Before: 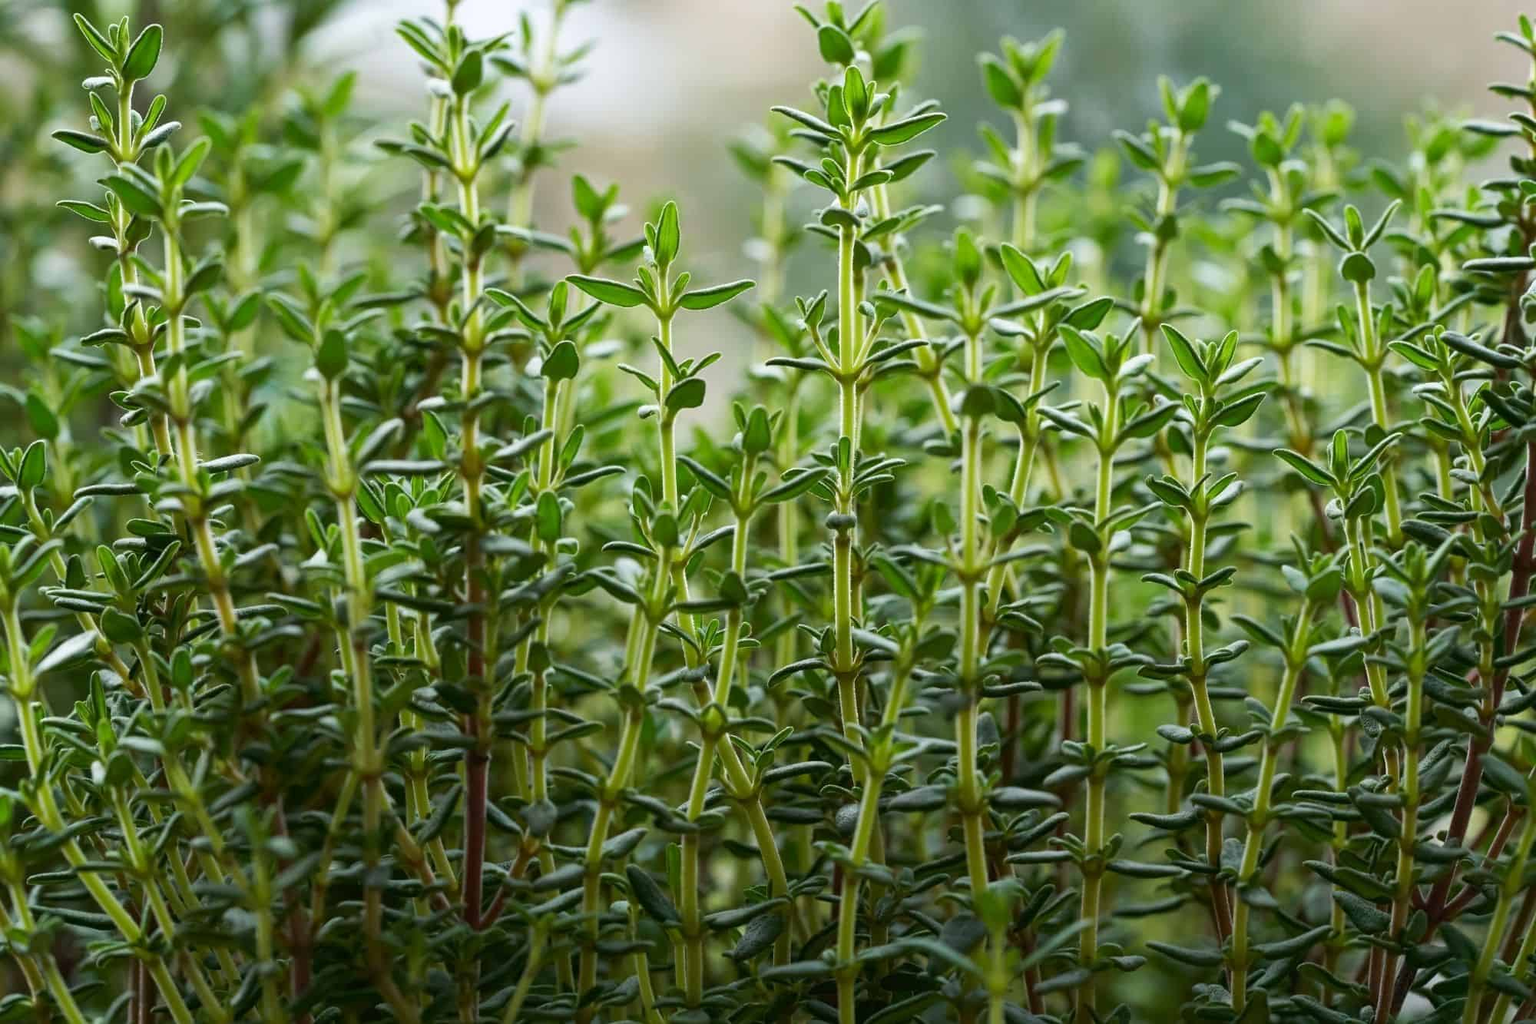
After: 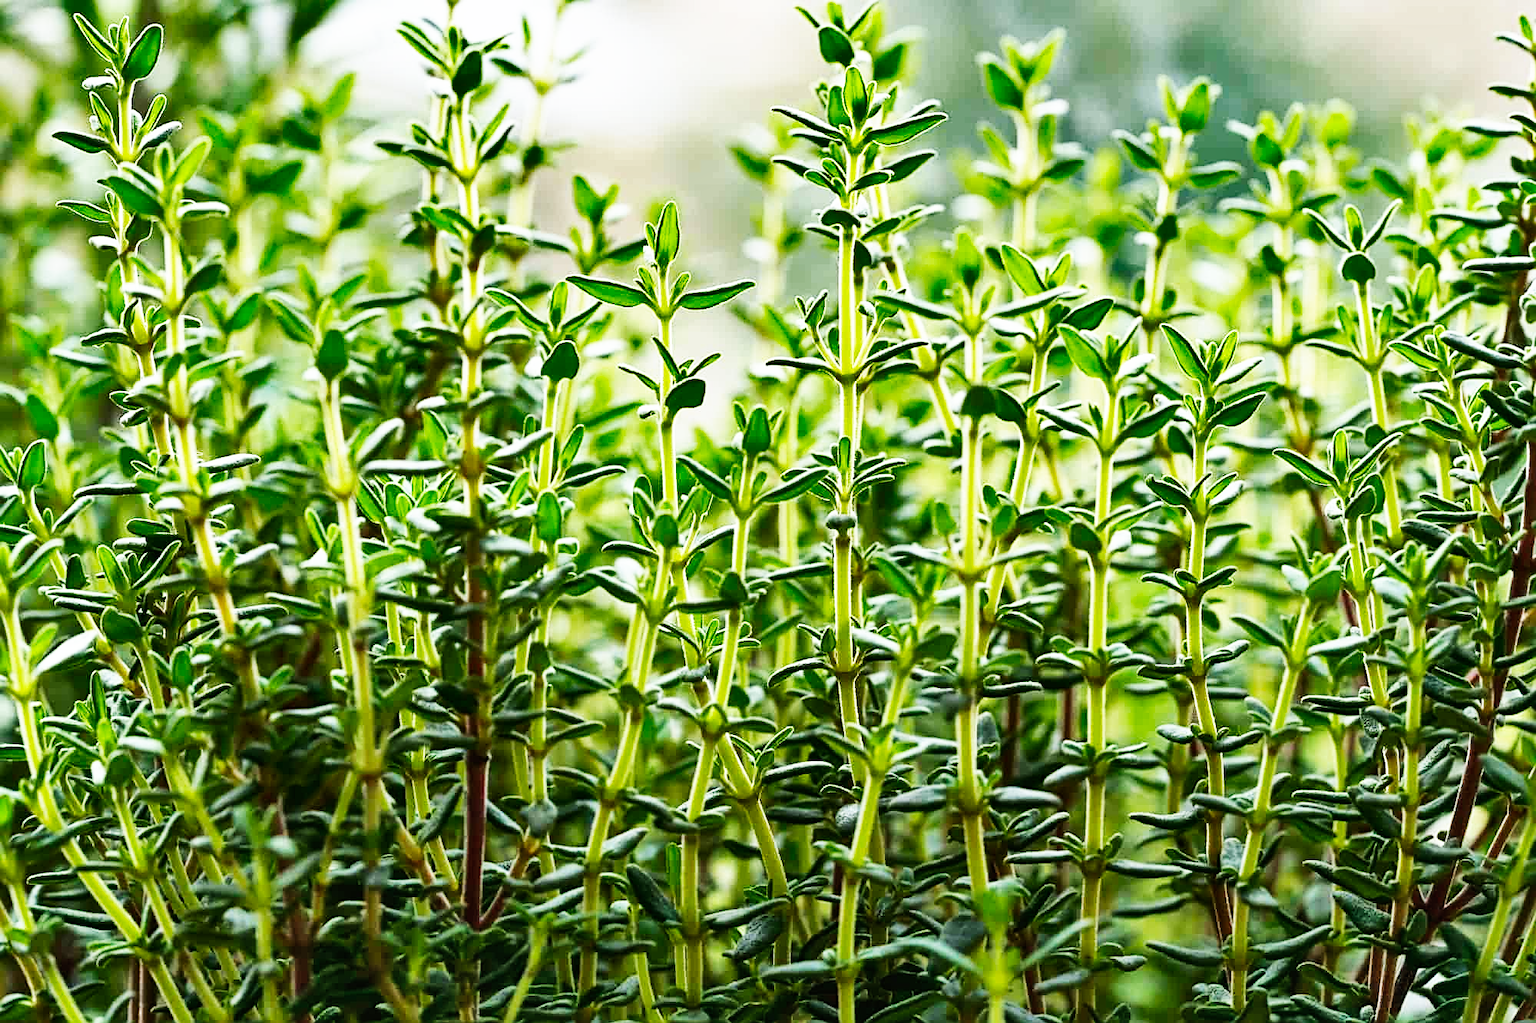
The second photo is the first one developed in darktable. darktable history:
contrast brightness saturation: contrast 0.098, brightness 0.012, saturation 0.016
shadows and highlights: shadows 59.65, highlights -60.42, soften with gaussian
sharpen: on, module defaults
base curve: curves: ch0 [(0, 0) (0.007, 0.004) (0.027, 0.03) (0.046, 0.07) (0.207, 0.54) (0.442, 0.872) (0.673, 0.972) (1, 1)], preserve colors none
